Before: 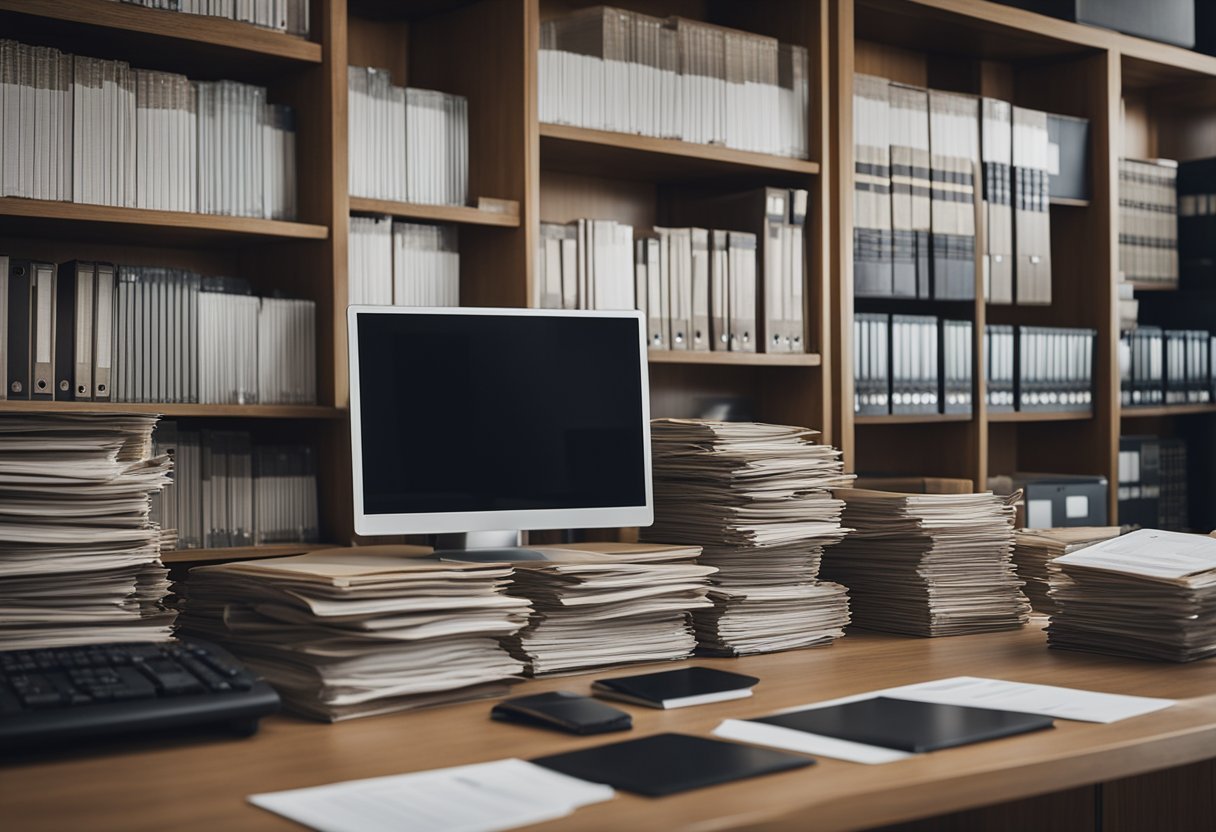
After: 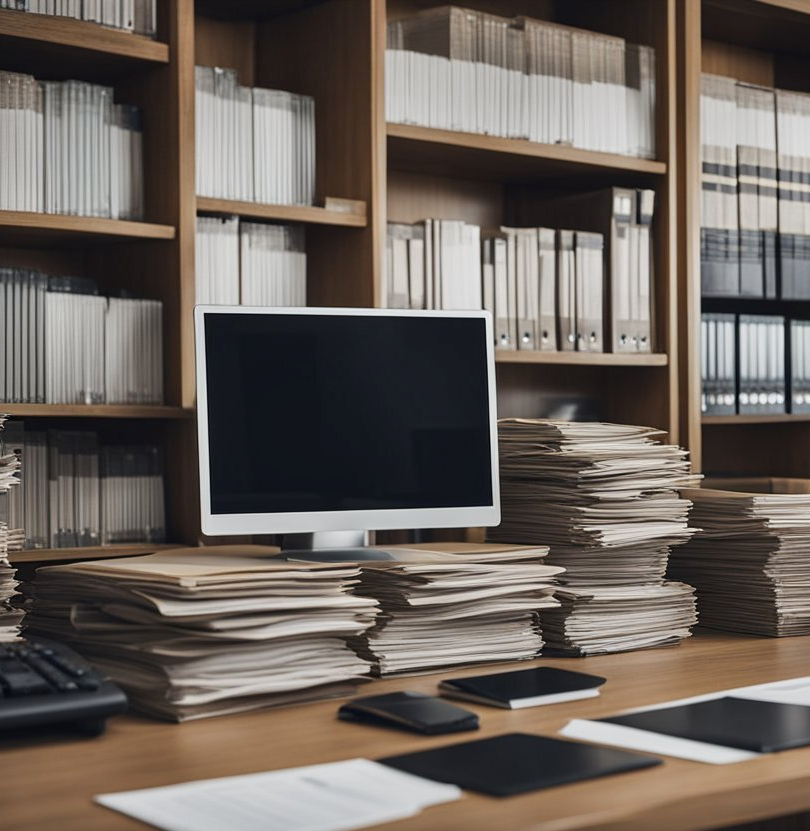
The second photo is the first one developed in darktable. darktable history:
local contrast: highlights 100%, shadows 100%, detail 120%, midtone range 0.2
shadows and highlights: shadows 49, highlights -41, soften with gaussian
crop and rotate: left 12.648%, right 20.685%
